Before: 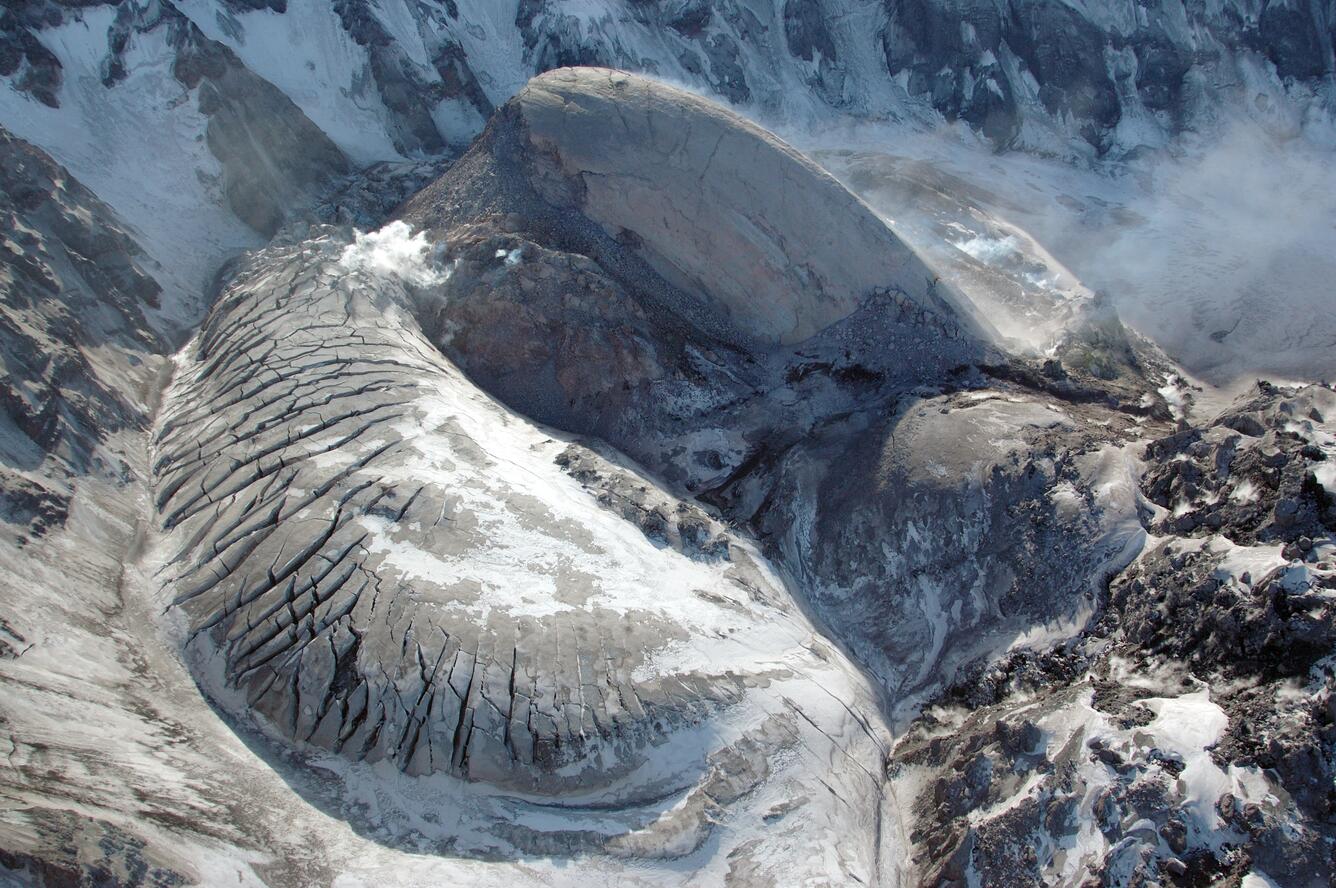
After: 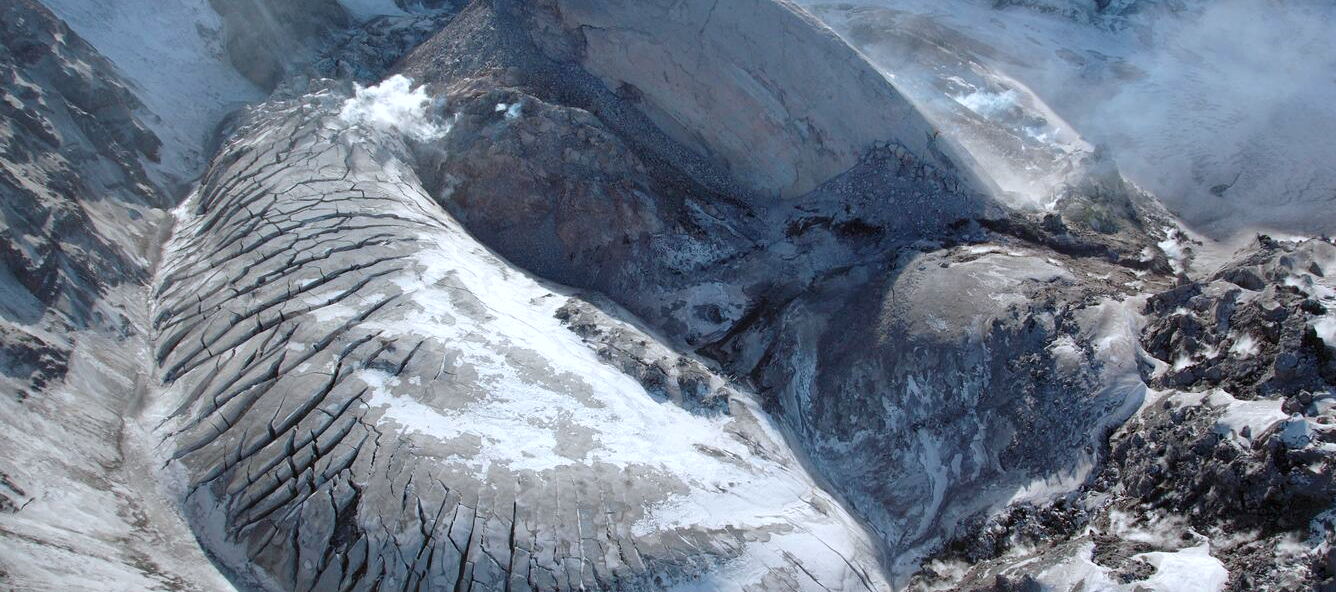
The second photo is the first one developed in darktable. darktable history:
crop: top 16.533%, bottom 16.761%
color correction: highlights a* -0.856, highlights b* -9.49
shadows and highlights: shadows 61.53, white point adjustment 0.482, highlights -34.69, compress 83.43%
